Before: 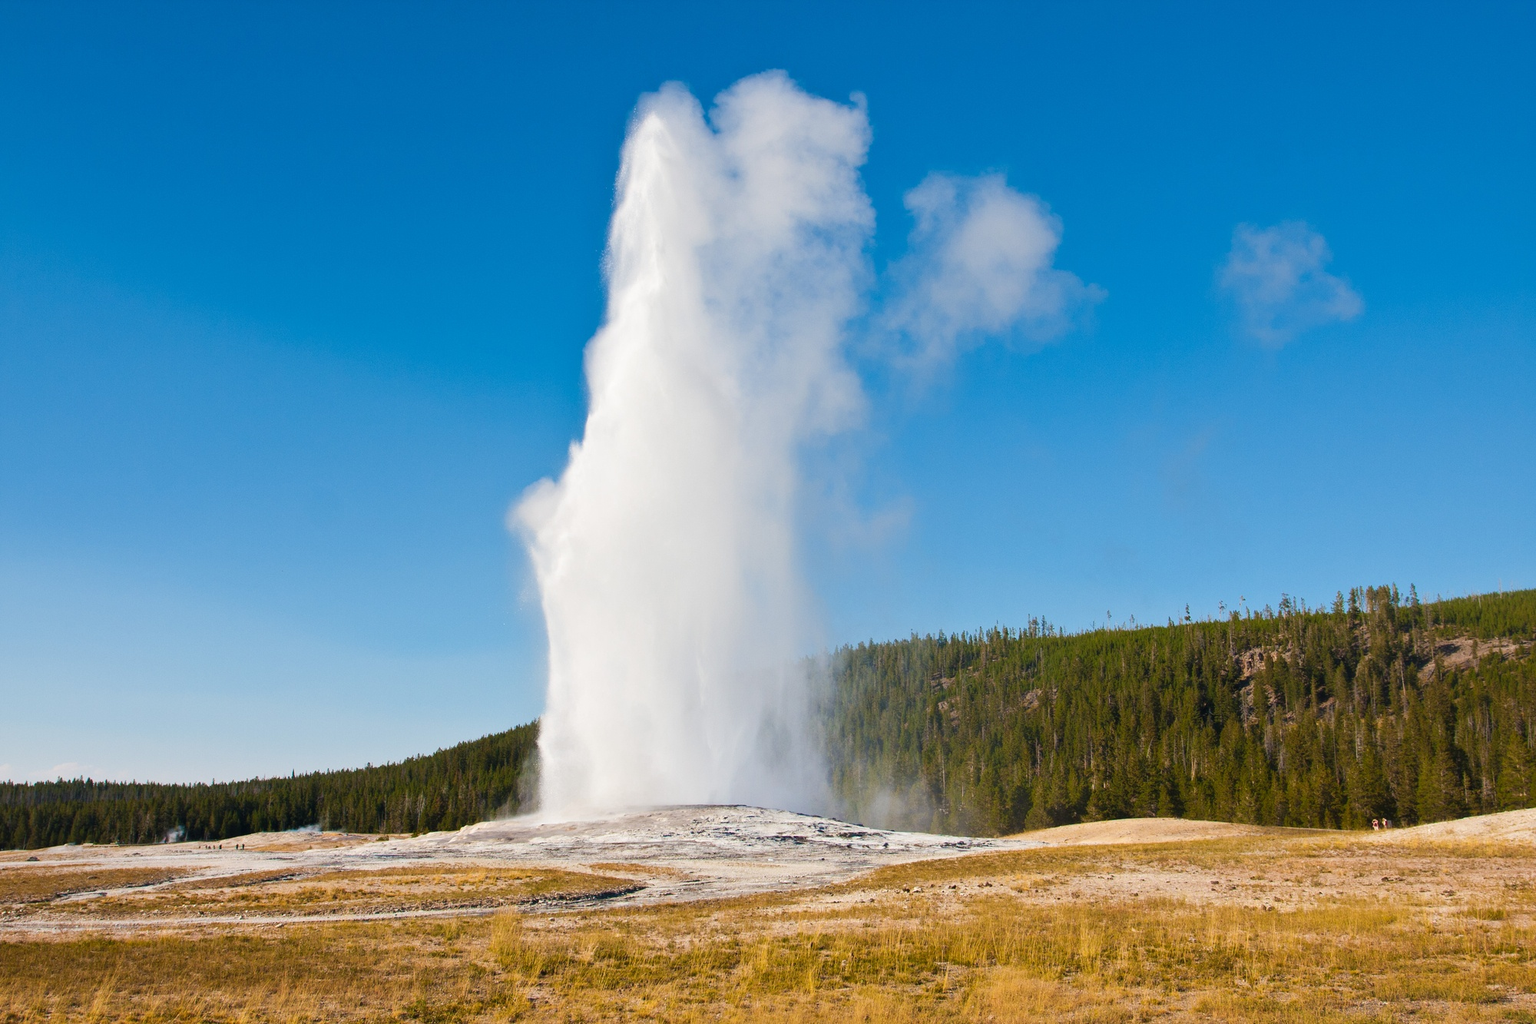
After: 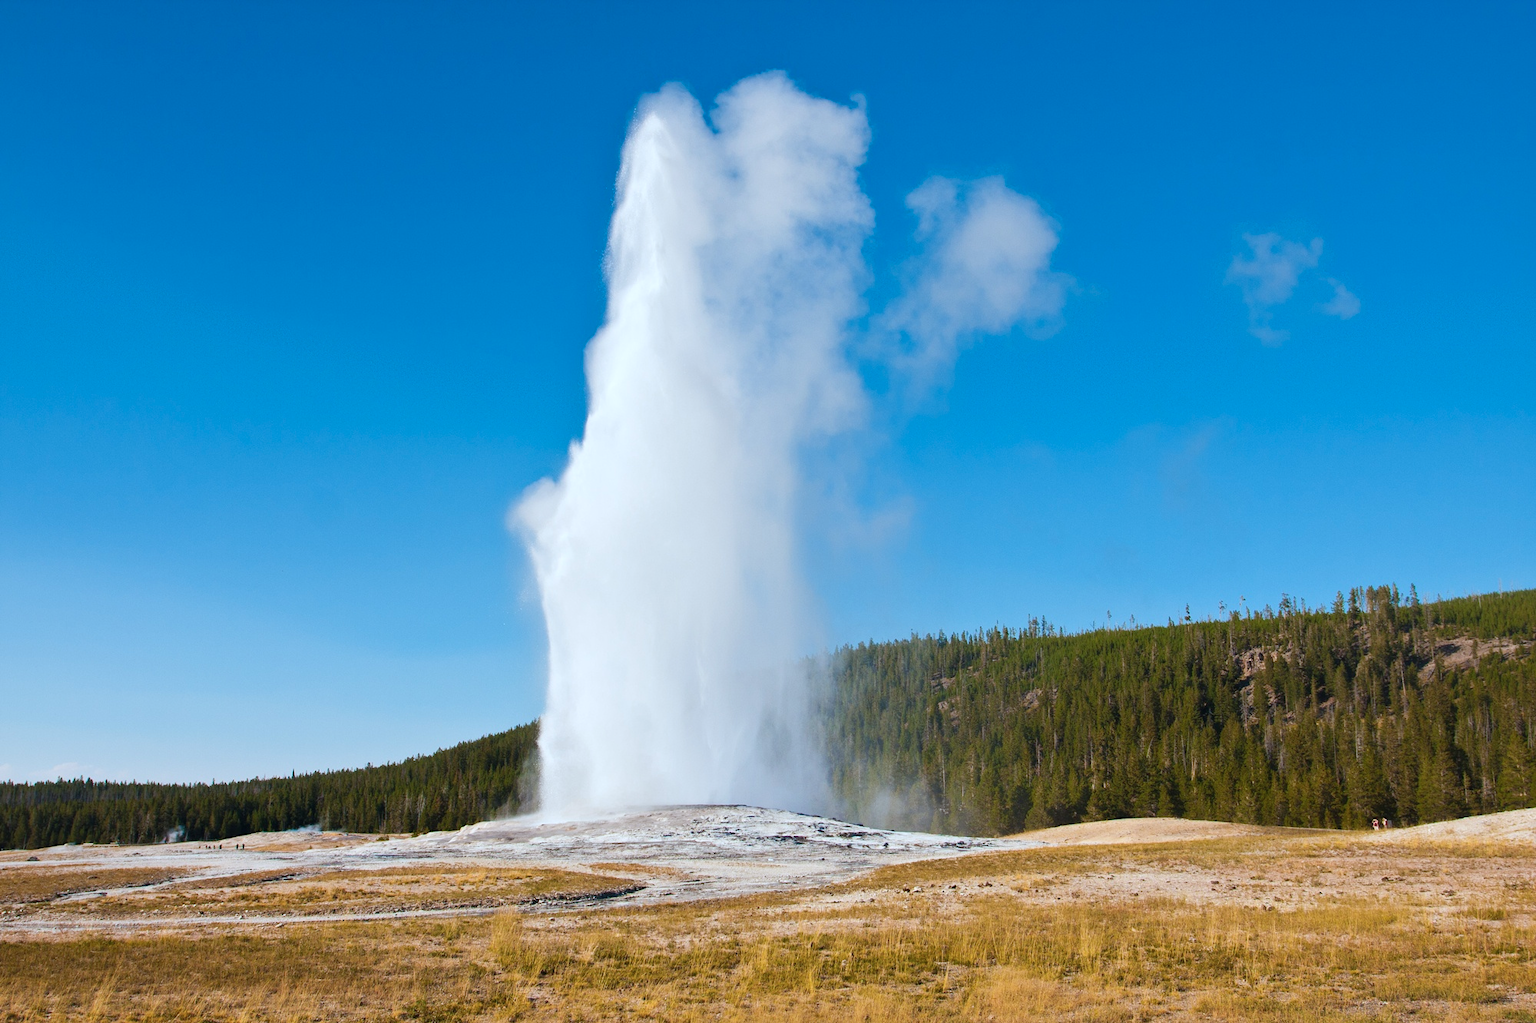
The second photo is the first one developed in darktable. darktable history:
color correction: highlights a* -4.06, highlights b* -10.85
